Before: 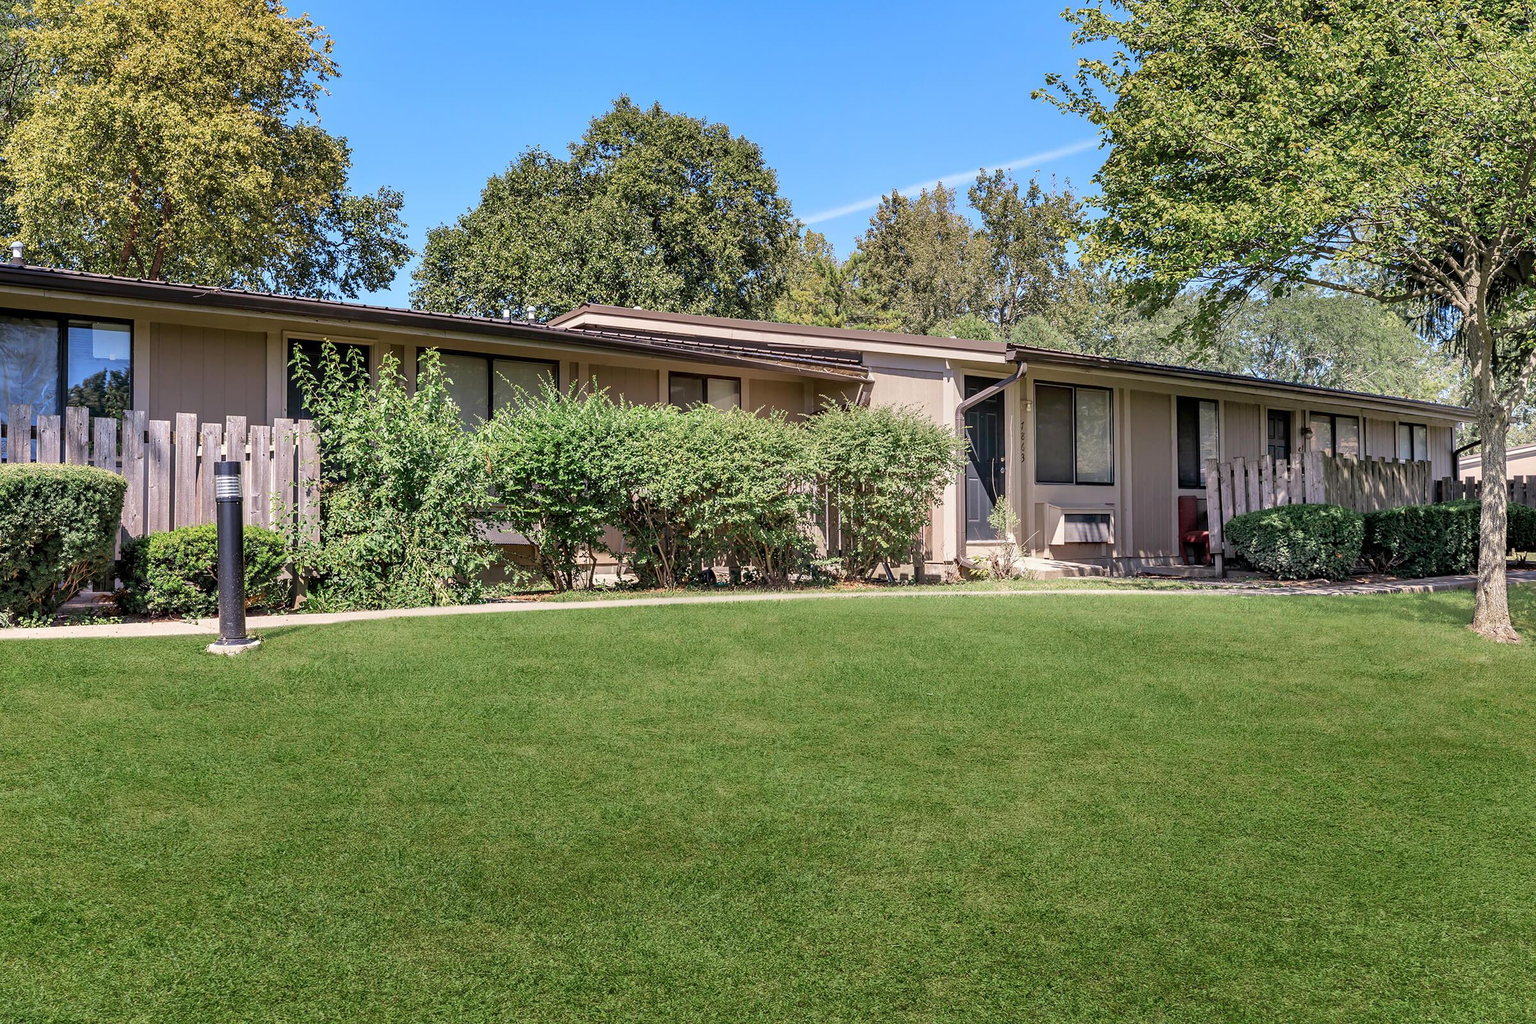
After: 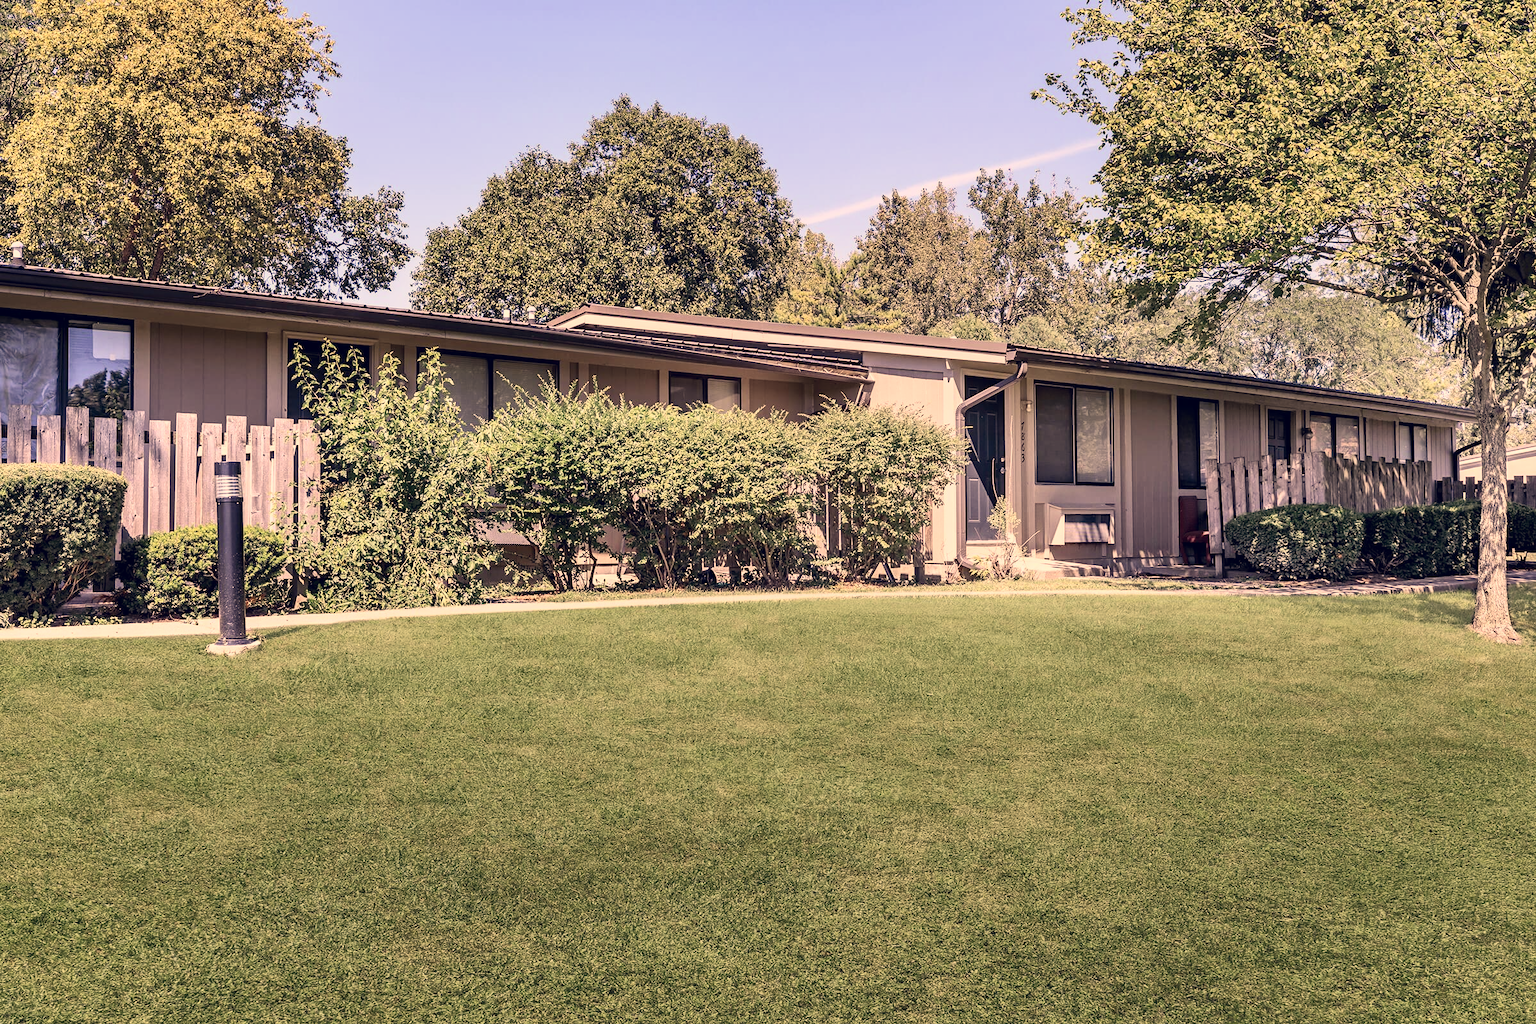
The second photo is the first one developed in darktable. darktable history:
color correction: highlights a* 19.59, highlights b* 27.49, shadows a* 3.46, shadows b* -17.28, saturation 0.73
contrast brightness saturation: contrast 0.24, brightness 0.09
